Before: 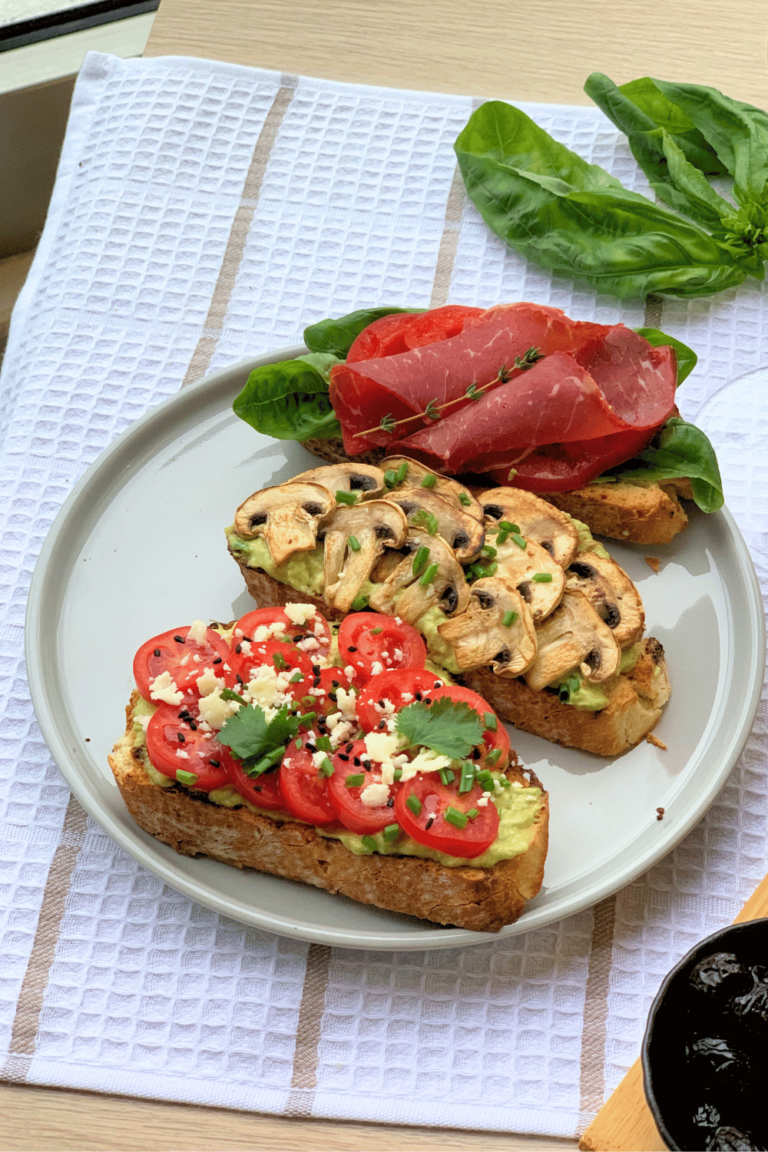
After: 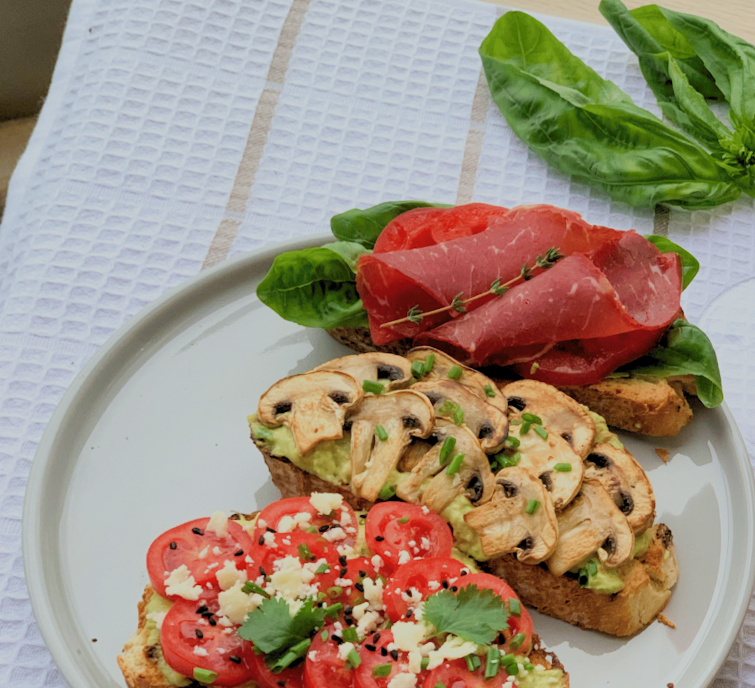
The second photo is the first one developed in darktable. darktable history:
crop and rotate: top 4.848%, bottom 29.503%
filmic rgb: black relative exposure -16 EV, white relative exposure 6.12 EV, hardness 5.22
rotate and perspective: rotation -0.013°, lens shift (vertical) -0.027, lens shift (horizontal) 0.178, crop left 0.016, crop right 0.989, crop top 0.082, crop bottom 0.918
